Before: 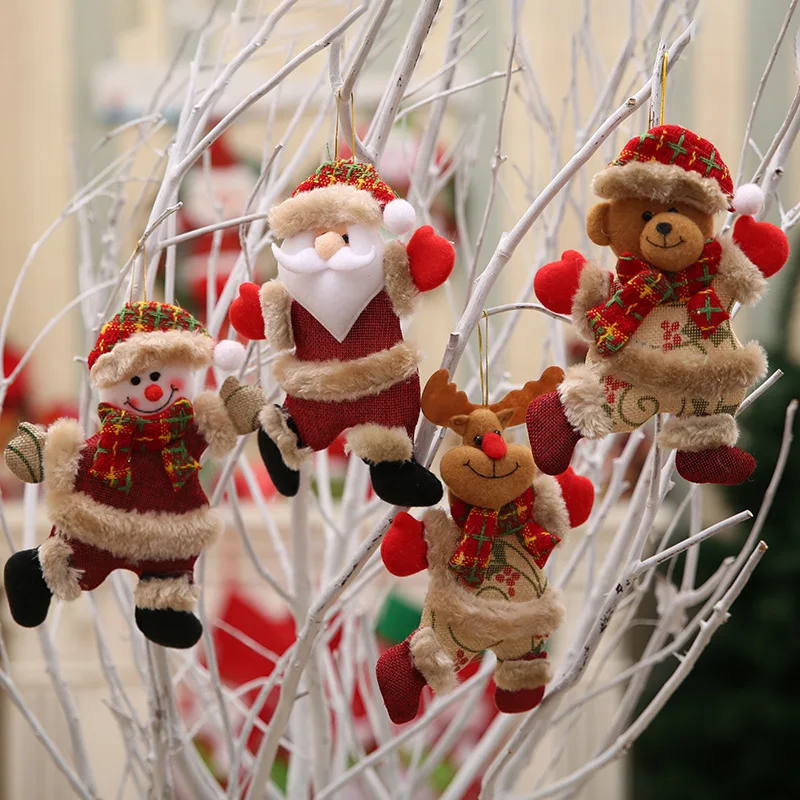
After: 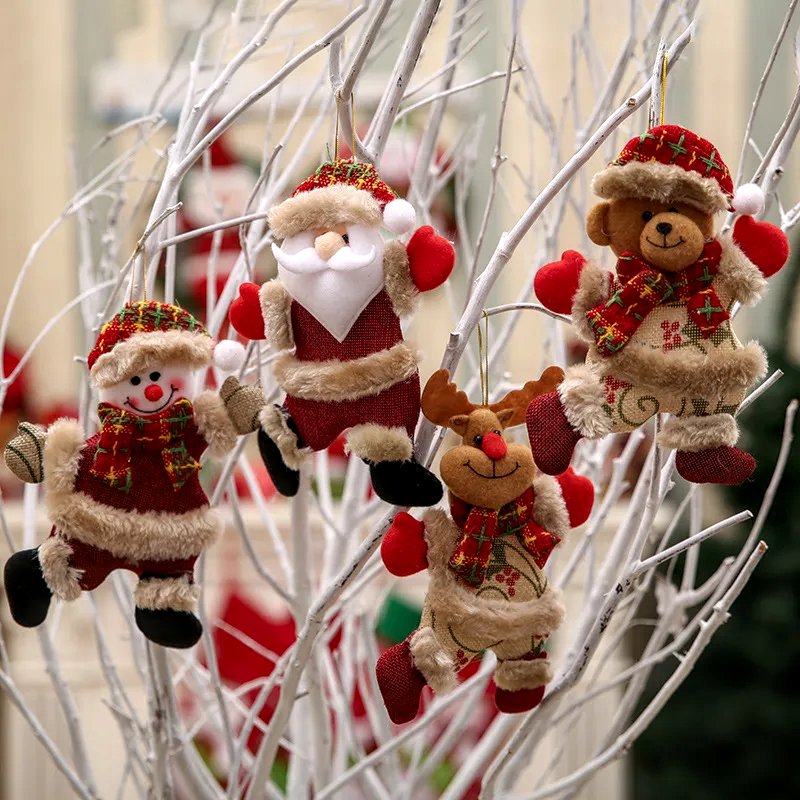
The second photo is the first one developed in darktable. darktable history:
local contrast: highlights 59%, detail 146%
